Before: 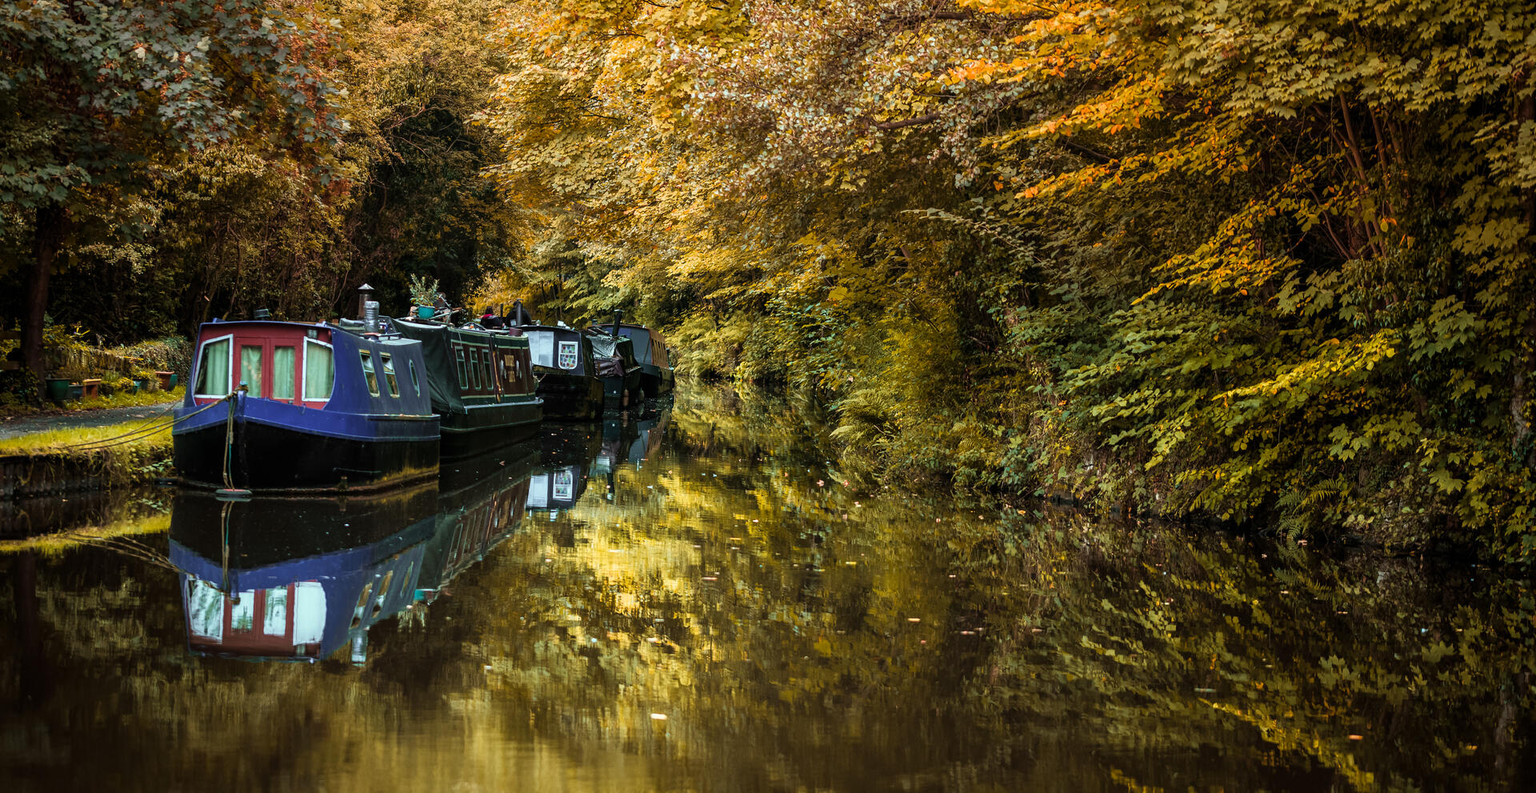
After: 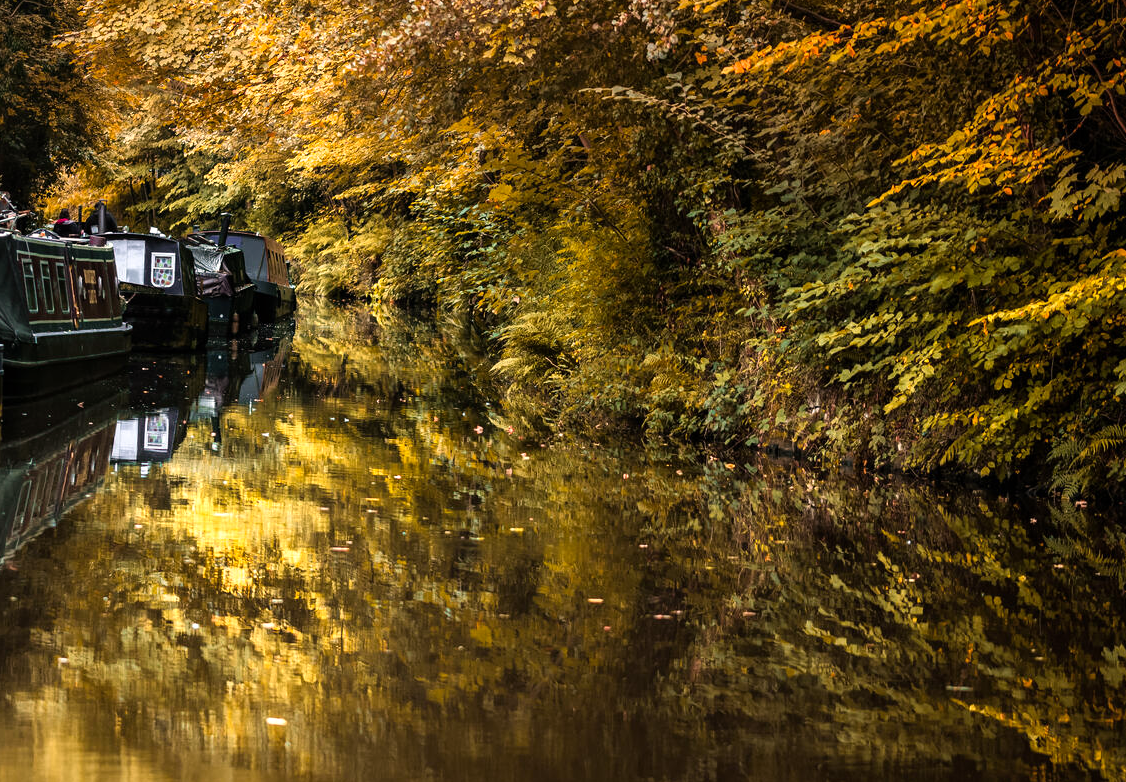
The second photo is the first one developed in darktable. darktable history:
crop and rotate: left 28.522%, top 17.59%, right 12.785%, bottom 3.419%
tone equalizer: -8 EV -0.426 EV, -7 EV -0.385 EV, -6 EV -0.342 EV, -5 EV -0.204 EV, -3 EV 0.207 EV, -2 EV 0.335 EV, -1 EV 0.414 EV, +0 EV 0.413 EV, mask exposure compensation -0.491 EV
color correction: highlights a* 12.27, highlights b* 5.52
